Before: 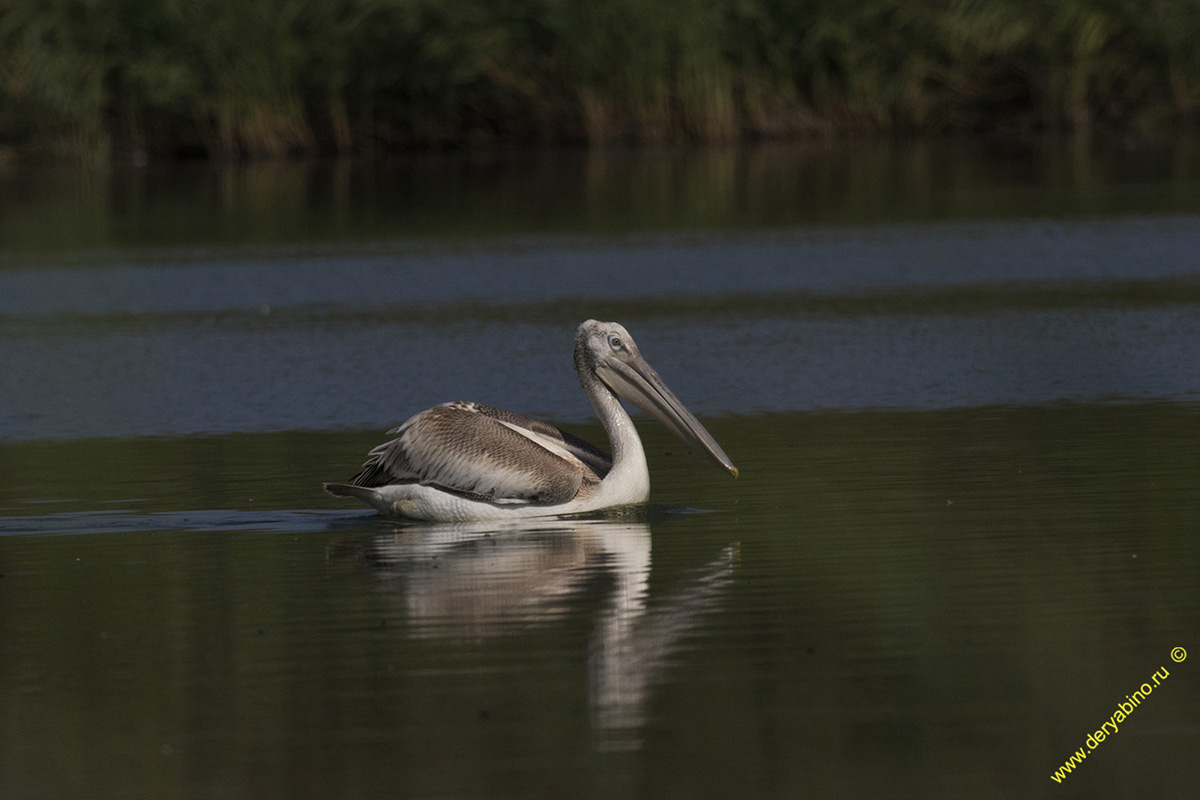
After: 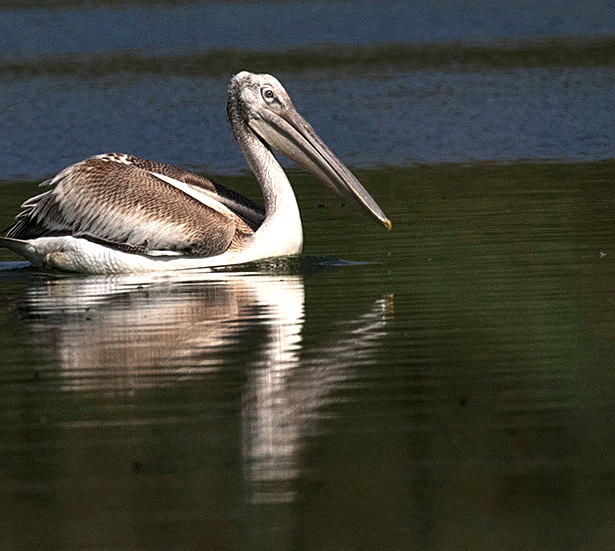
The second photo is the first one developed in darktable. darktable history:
exposure: exposure 1 EV, compensate highlight preservation false
contrast brightness saturation: contrast 0.131, brightness -0.06, saturation 0.161
color zones: curves: ch0 [(0, 0.5) (0.125, 0.4) (0.25, 0.5) (0.375, 0.4) (0.5, 0.4) (0.625, 0.35) (0.75, 0.35) (0.875, 0.5)]; ch1 [(0, 0.35) (0.125, 0.45) (0.25, 0.35) (0.375, 0.35) (0.5, 0.35) (0.625, 0.35) (0.75, 0.45) (0.875, 0.35)]; ch2 [(0, 0.6) (0.125, 0.5) (0.25, 0.5) (0.375, 0.6) (0.5, 0.6) (0.625, 0.5) (0.75, 0.5) (0.875, 0.5)]
crop and rotate: left 28.924%, top 31.054%, right 19.817%
levels: levels [0, 0.476, 0.951]
local contrast: highlights 101%, shadows 98%, detail 132%, midtone range 0.2
sharpen: on, module defaults
